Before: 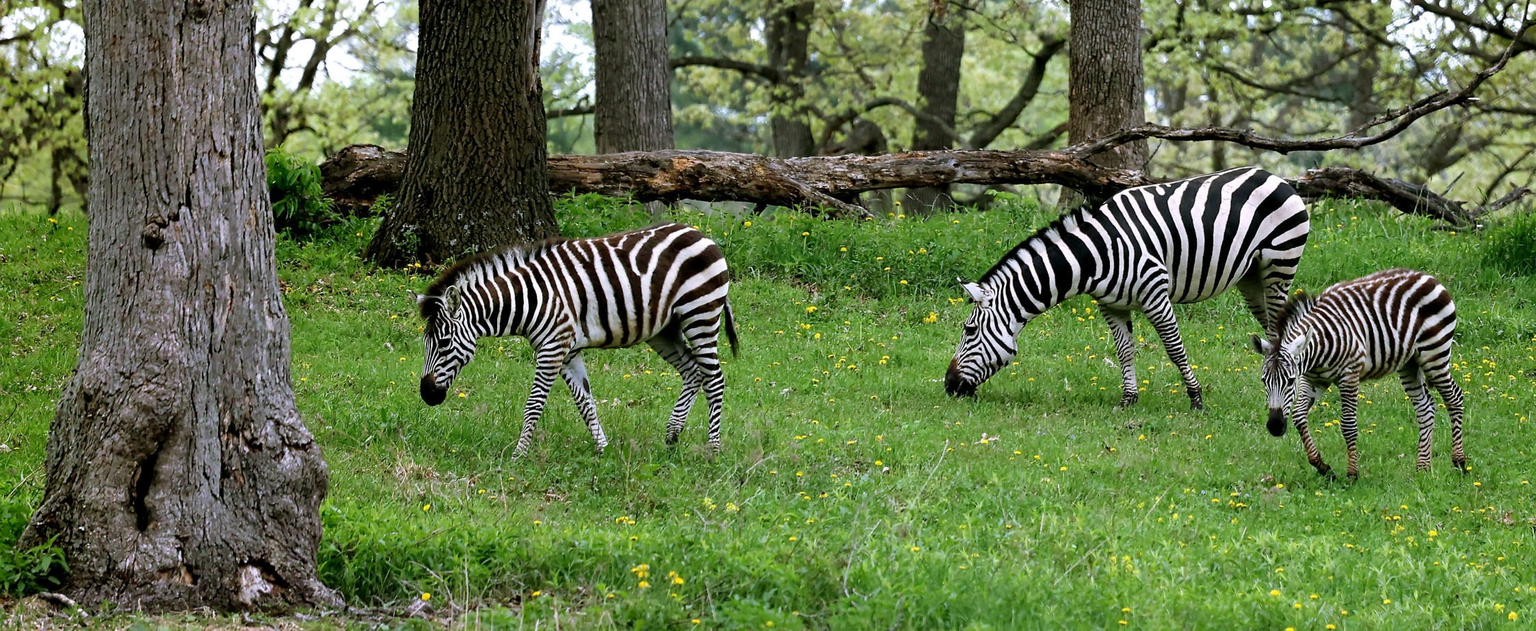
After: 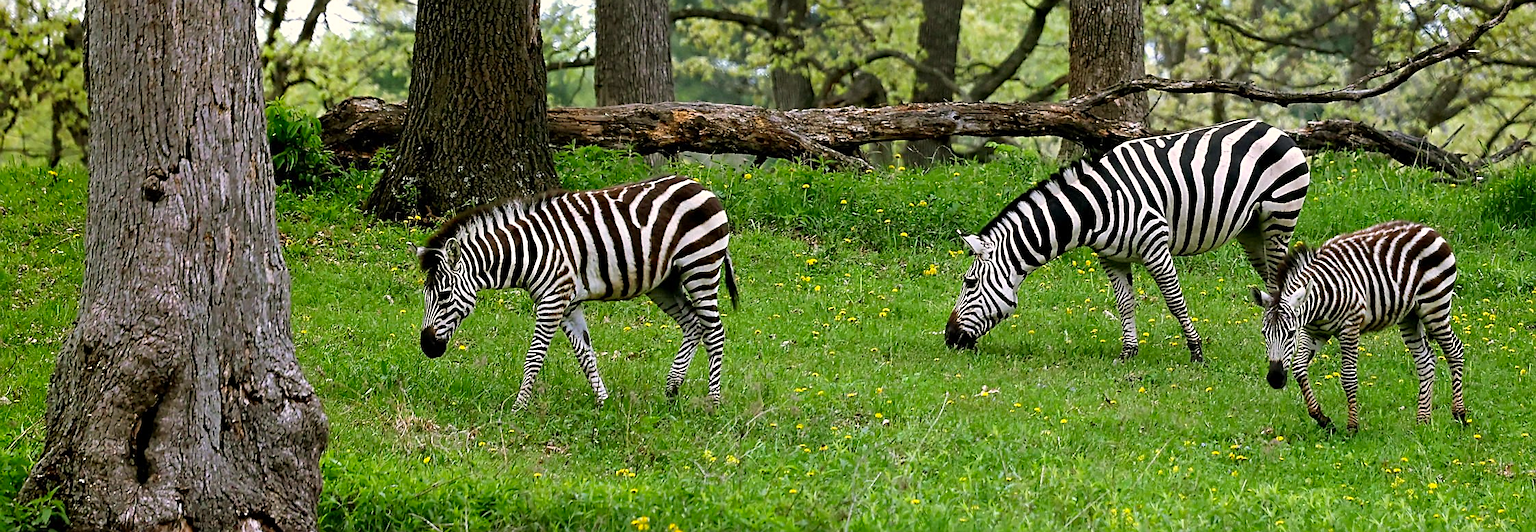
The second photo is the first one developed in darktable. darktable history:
crop: top 7.587%, bottom 7.981%
contrast brightness saturation: saturation 0.18
sharpen: on, module defaults
color calibration: x 0.335, y 0.35, temperature 5447.89 K
